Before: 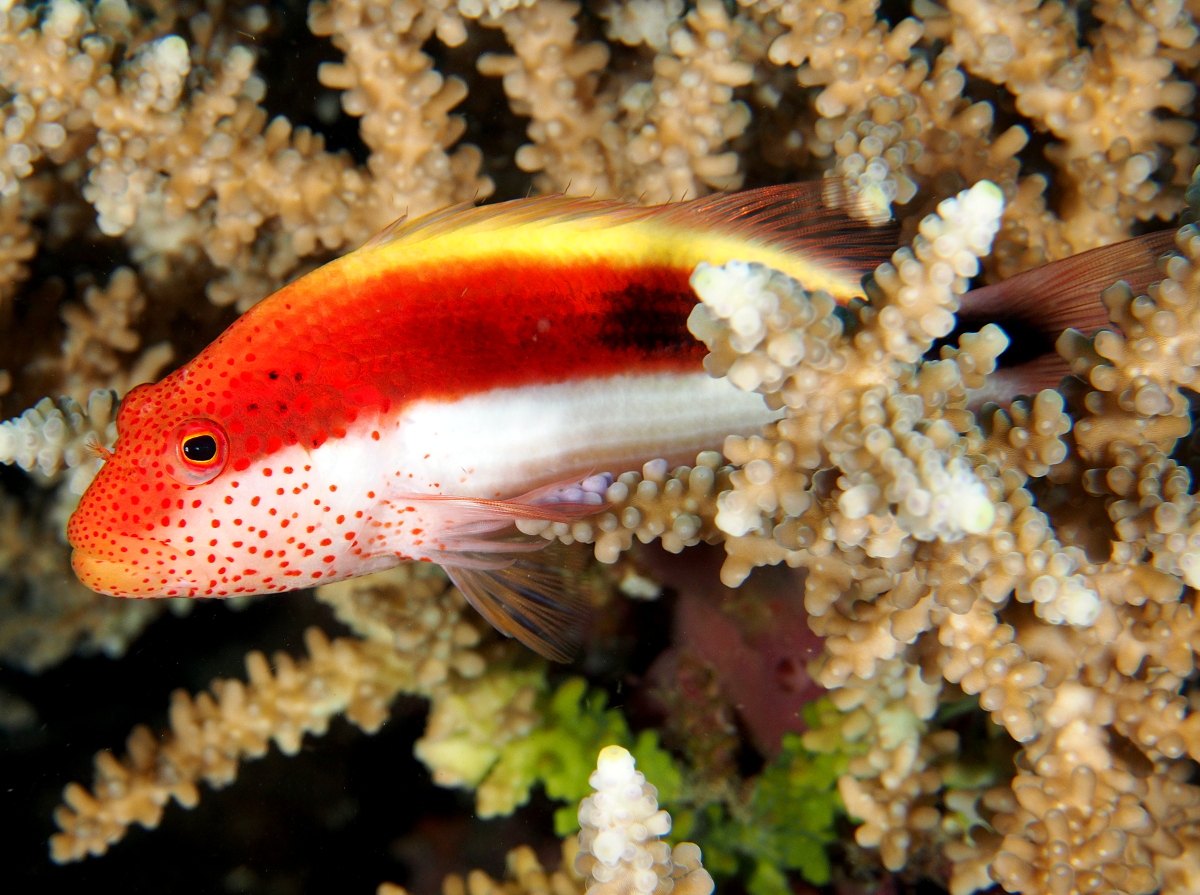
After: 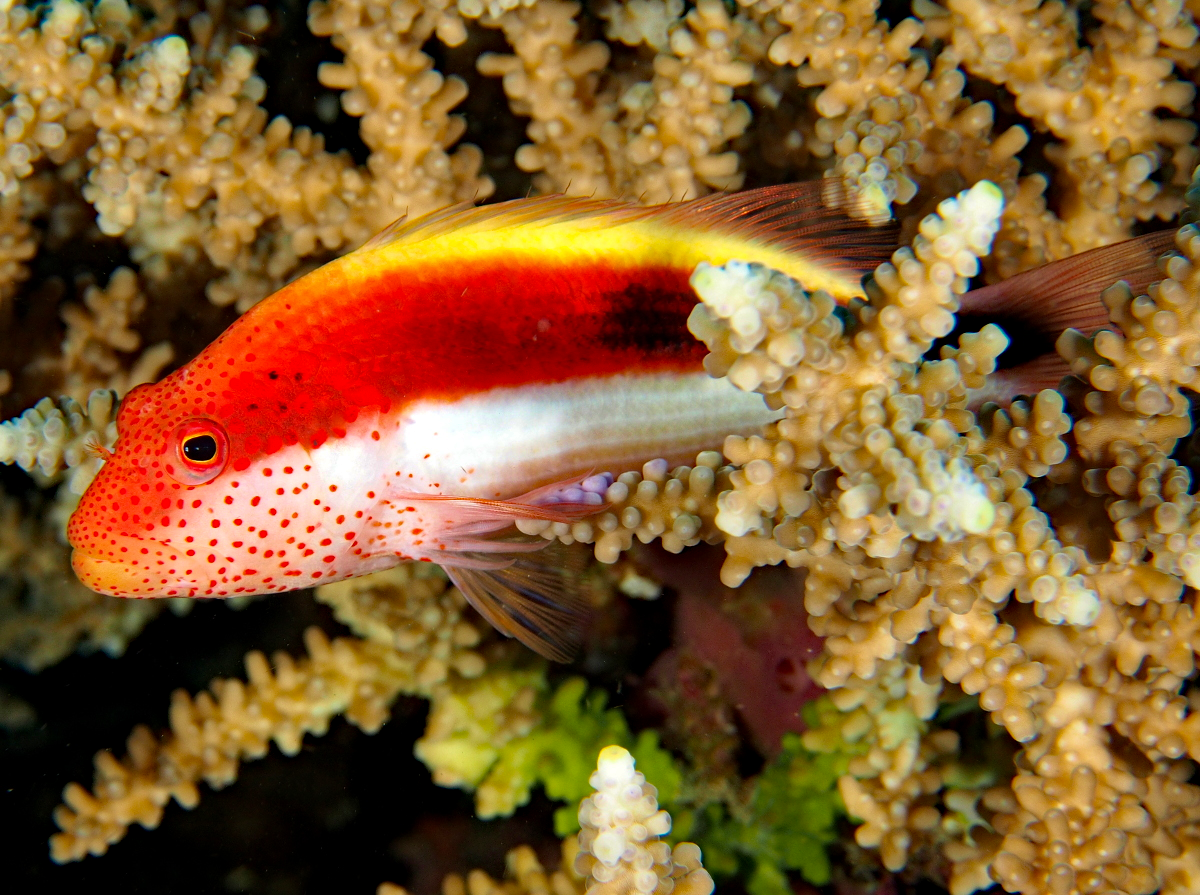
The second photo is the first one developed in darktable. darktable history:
haze removal: strength 0.522, distance 0.92, adaptive false
velvia: on, module defaults
